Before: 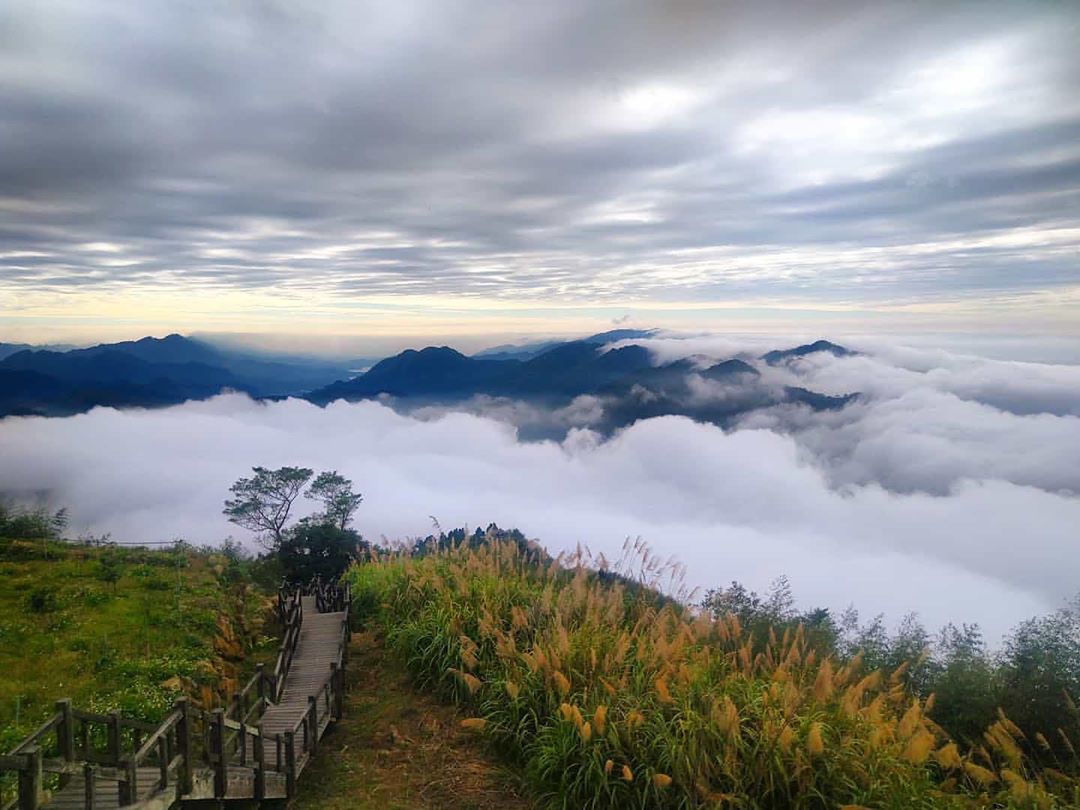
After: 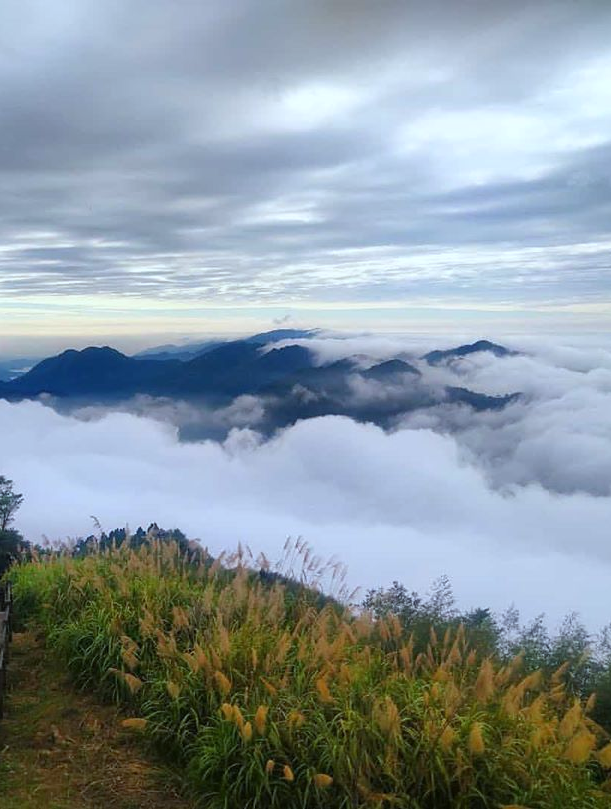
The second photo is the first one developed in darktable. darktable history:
white balance: red 0.925, blue 1.046
crop: left 31.458%, top 0%, right 11.876%
